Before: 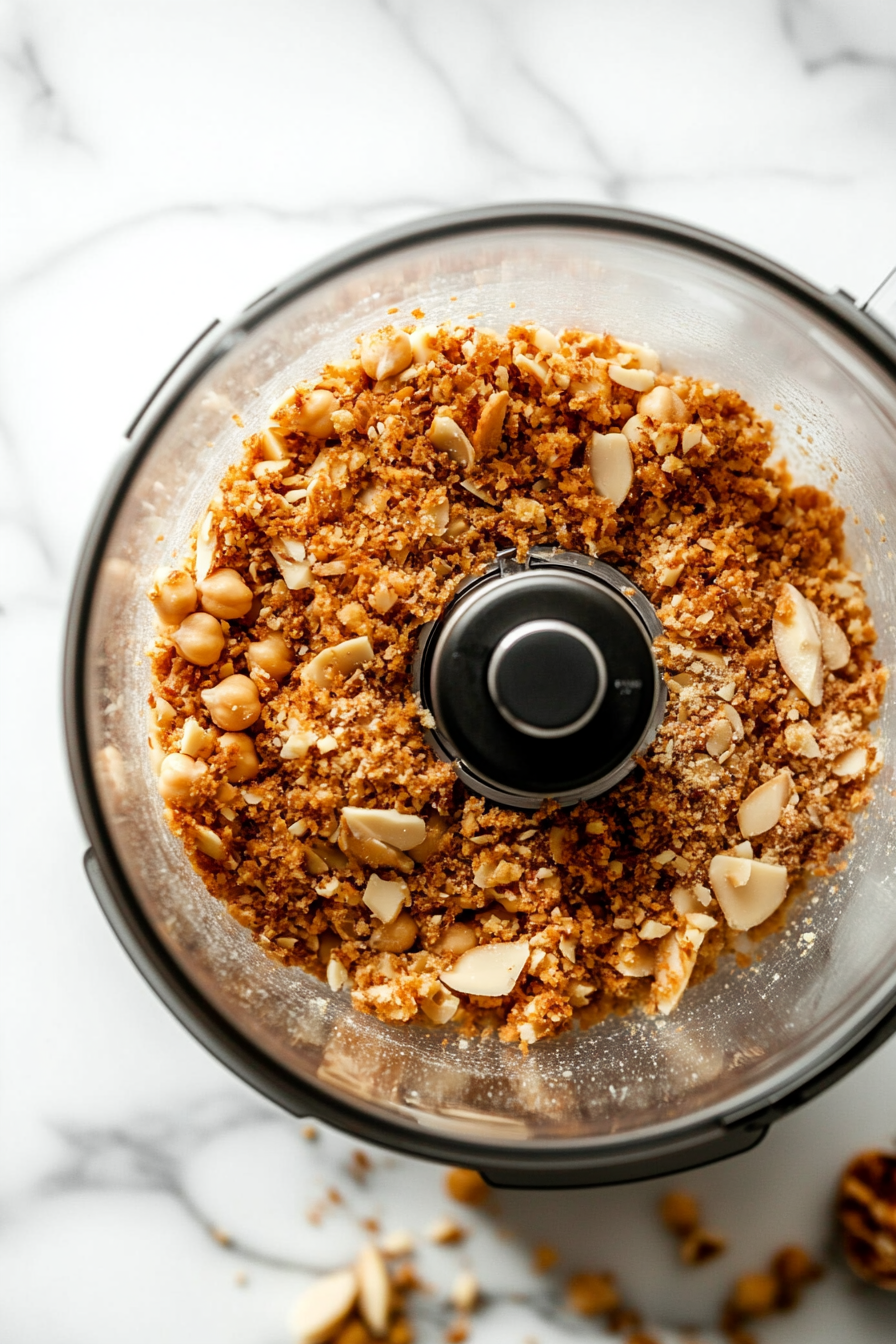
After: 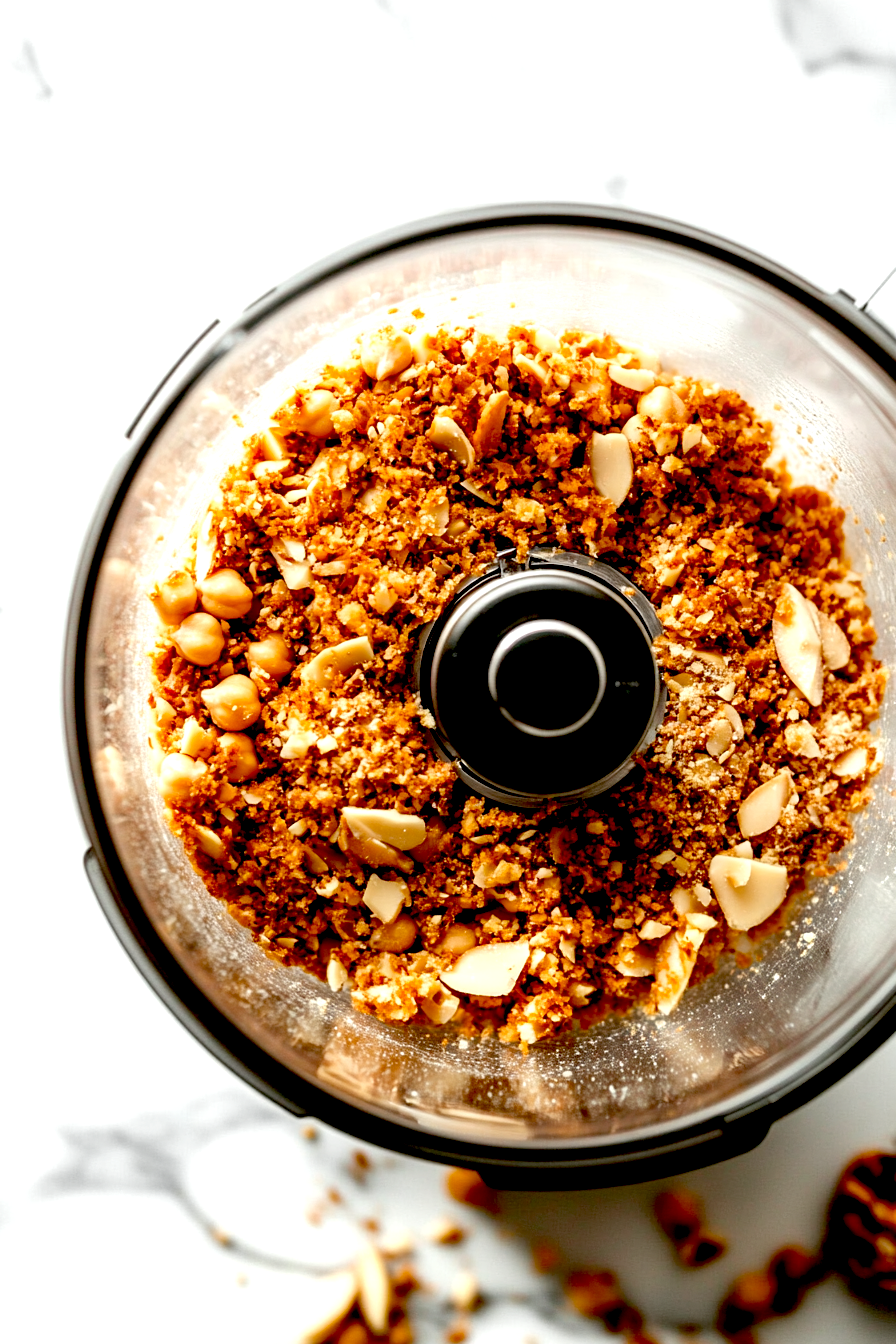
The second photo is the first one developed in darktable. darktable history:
exposure: black level correction 0.04, exposure 0.498 EV, compensate exposure bias true, compensate highlight preservation false
